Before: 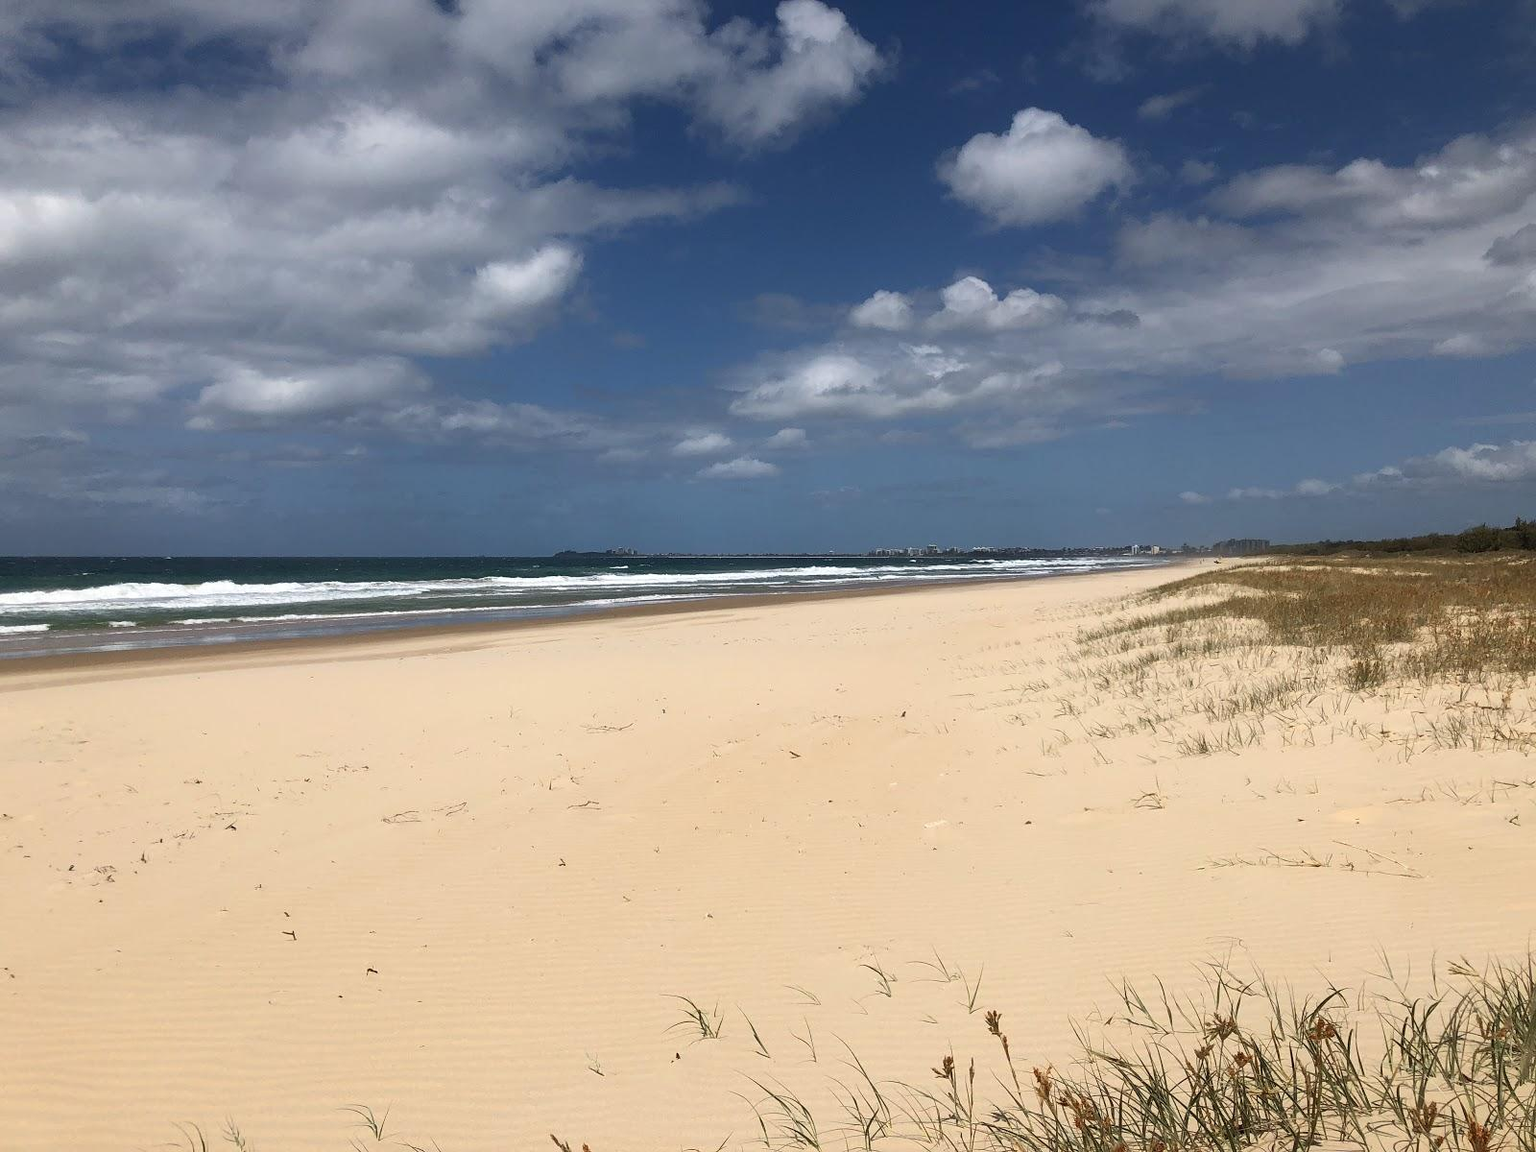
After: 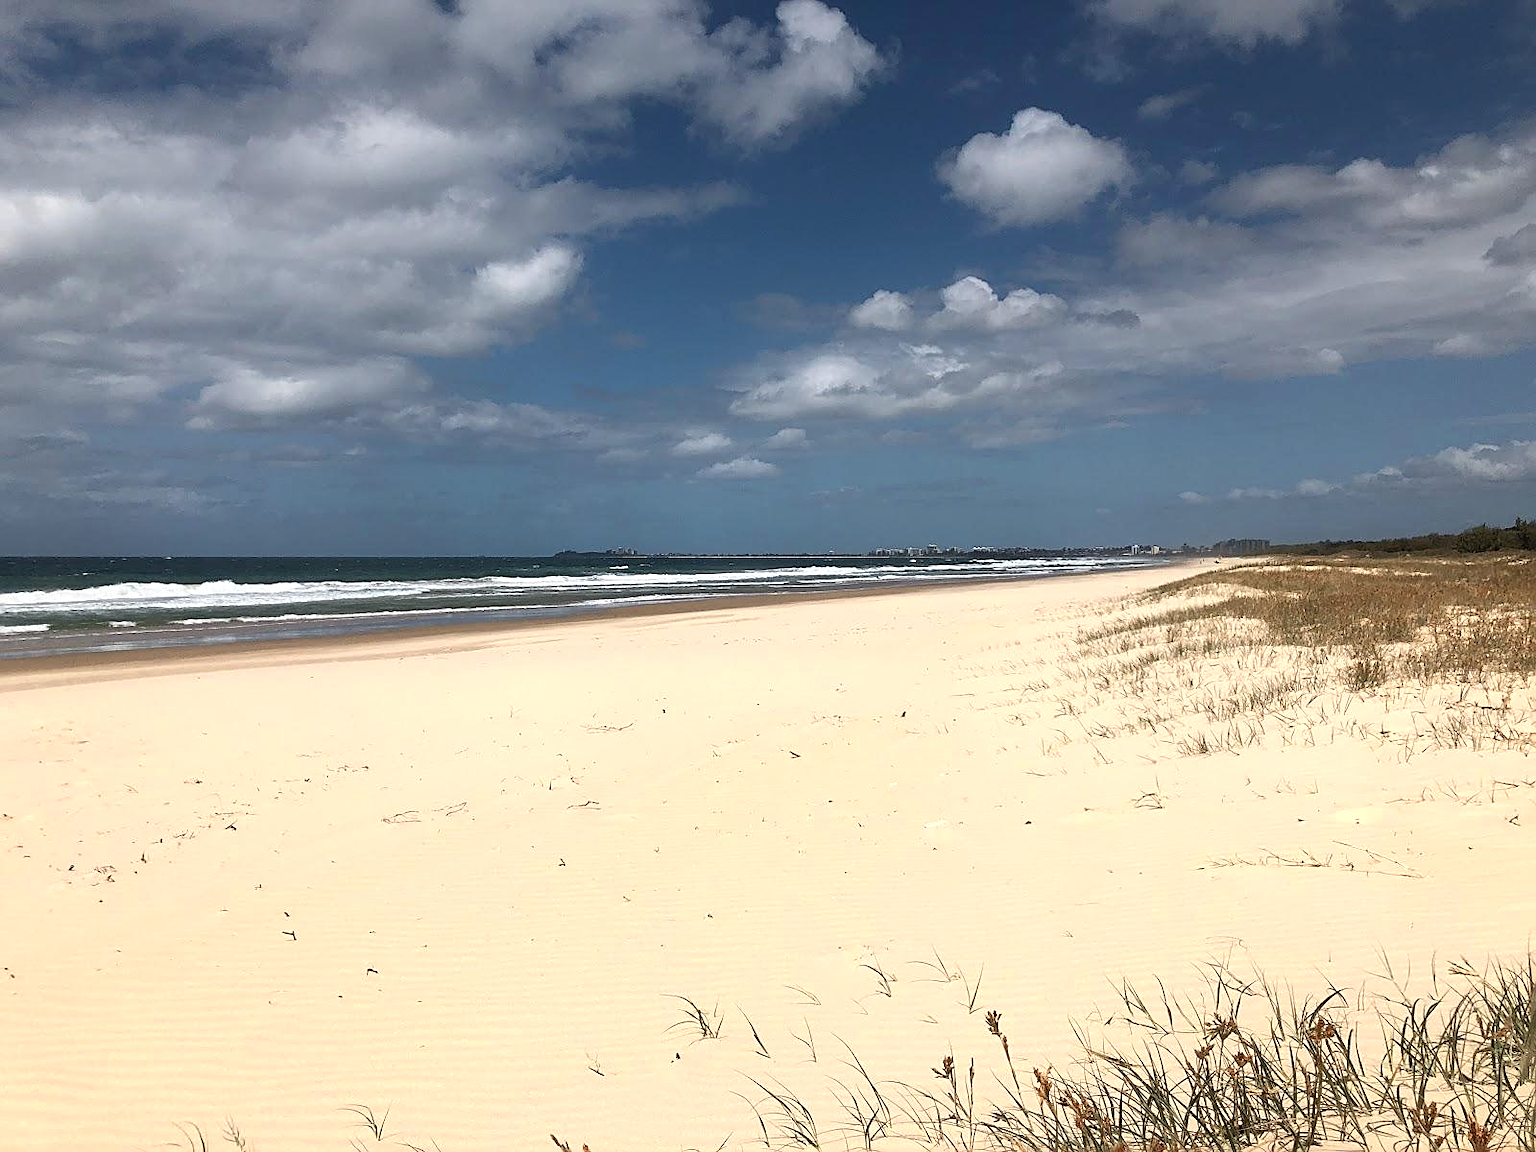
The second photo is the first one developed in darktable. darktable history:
color zones: curves: ch0 [(0.018, 0.548) (0.197, 0.654) (0.425, 0.447) (0.605, 0.658) (0.732, 0.579)]; ch1 [(0.105, 0.531) (0.224, 0.531) (0.386, 0.39) (0.618, 0.456) (0.732, 0.456) (0.956, 0.421)]; ch2 [(0.039, 0.583) (0.215, 0.465) (0.399, 0.544) (0.465, 0.548) (0.614, 0.447) (0.724, 0.43) (0.882, 0.623) (0.956, 0.632)]
sharpen: on, module defaults
